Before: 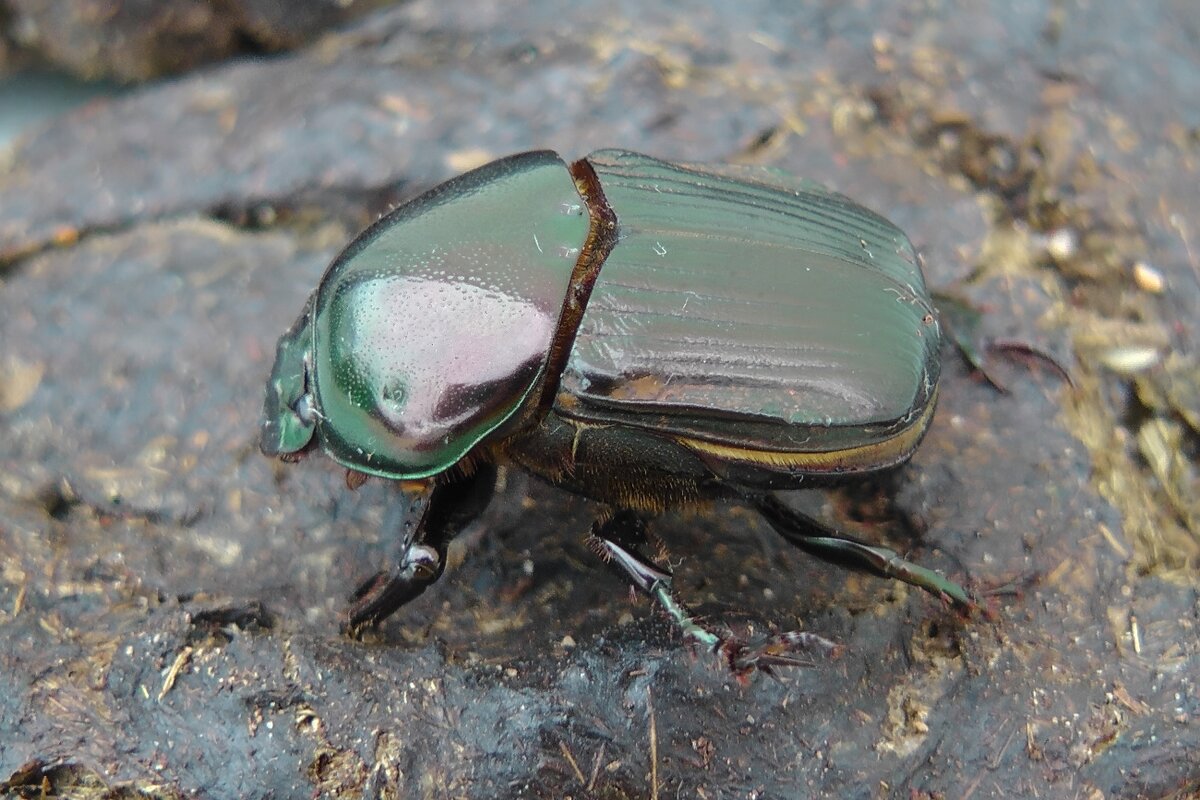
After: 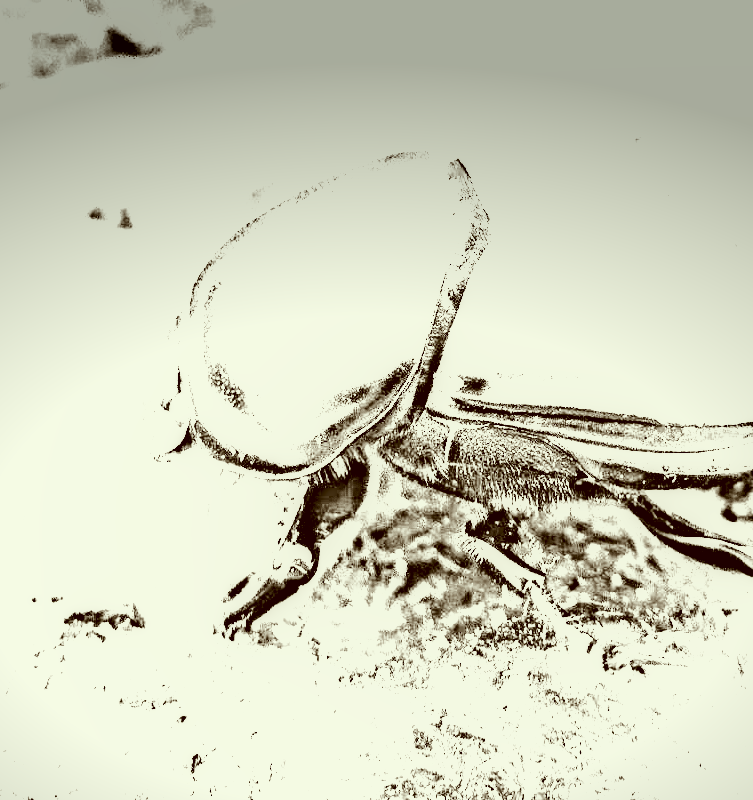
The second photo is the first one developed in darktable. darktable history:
white balance: red 8, blue 8
local contrast: highlights 61%, shadows 106%, detail 107%, midtone range 0.529
contrast brightness saturation: contrast 0.04, saturation 0.16
base curve: curves: ch0 [(0, 0) (0.025, 0.046) (0.112, 0.277) (0.467, 0.74) (0.814, 0.929) (1, 0.942)]
crop: left 10.644%, right 26.528%
color correction: highlights a* -5.3, highlights b* 9.8, shadows a* 9.8, shadows b* 24.26
highpass: sharpness 49.79%, contrast boost 49.79%
vignetting: fall-off start 97.52%, fall-off radius 100%, brightness -0.574, saturation 0, center (-0.027, 0.404), width/height ratio 1.368, unbound false
